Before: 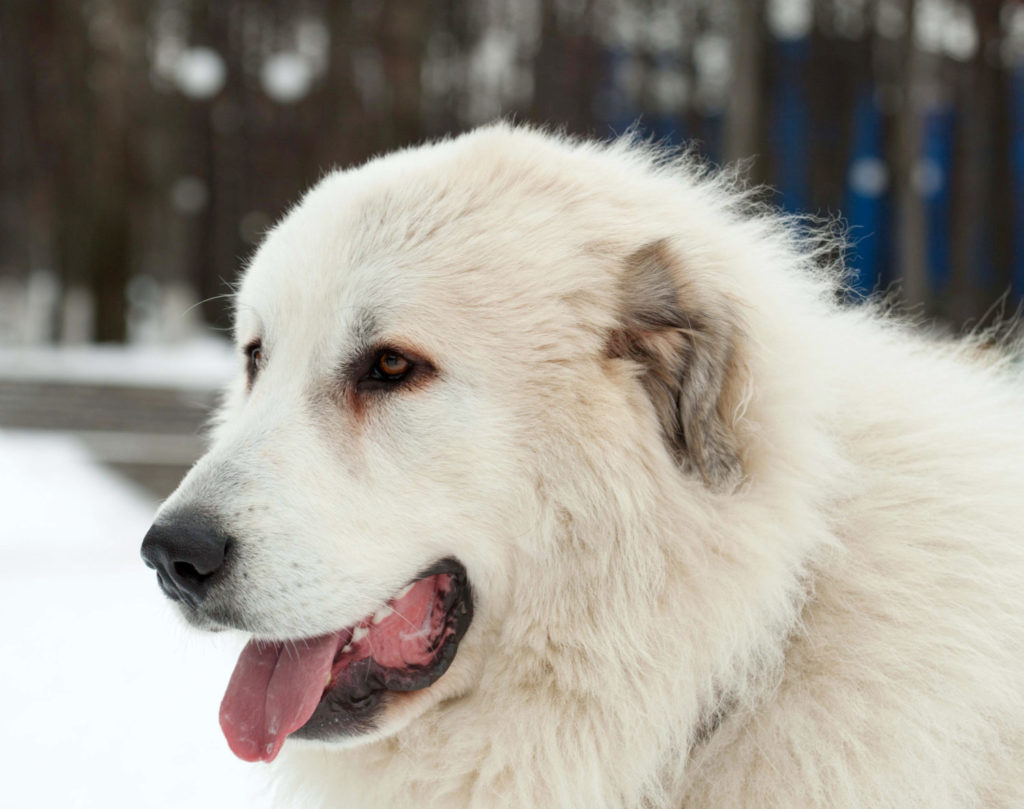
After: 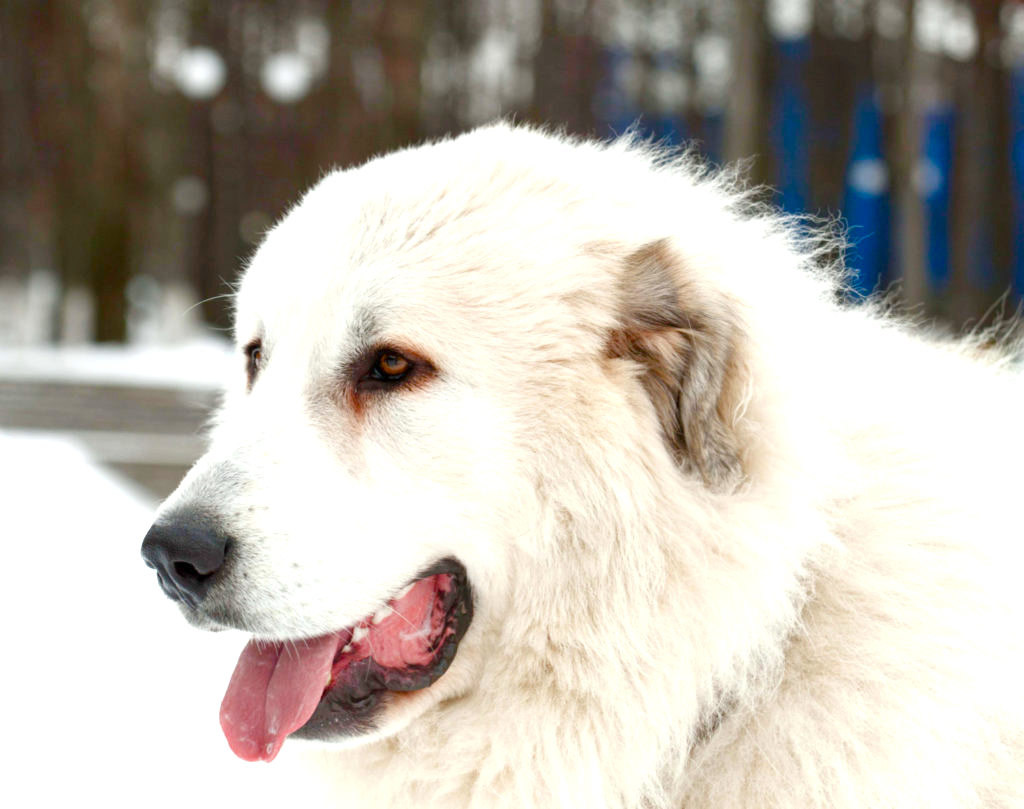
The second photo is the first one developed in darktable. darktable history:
exposure: exposure 0.664 EV, compensate highlight preservation false
color balance rgb: linear chroma grading › global chroma 14.952%, perceptual saturation grading › global saturation 20%, perceptual saturation grading › highlights -50.503%, perceptual saturation grading › shadows 31.036%, global vibrance 14.733%
